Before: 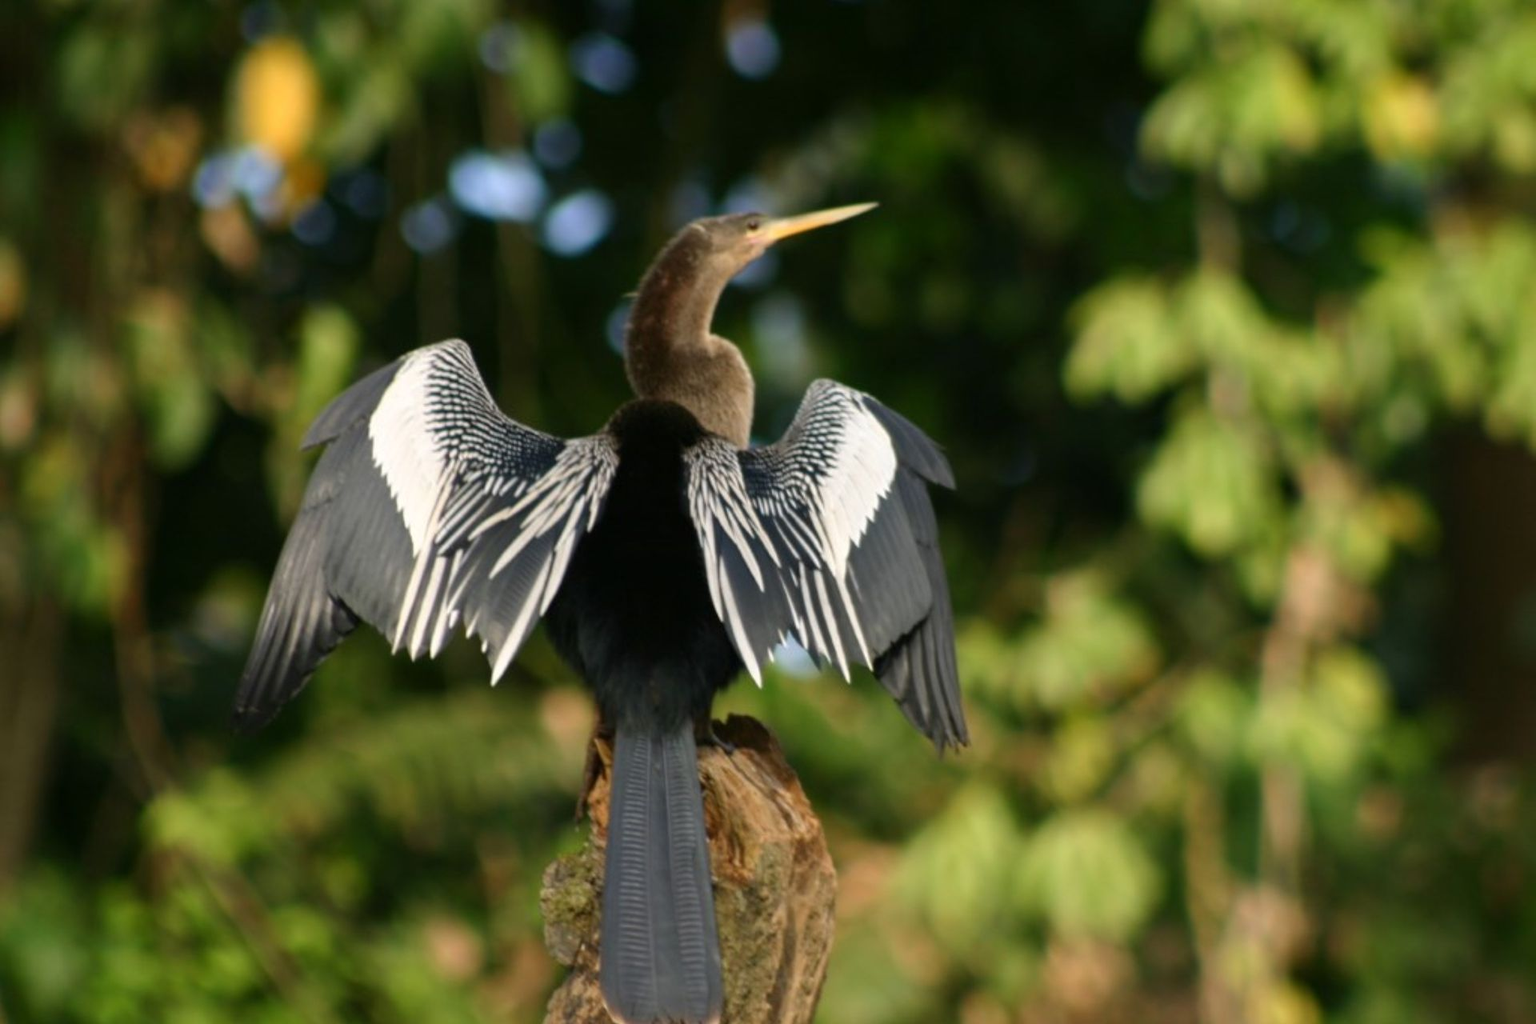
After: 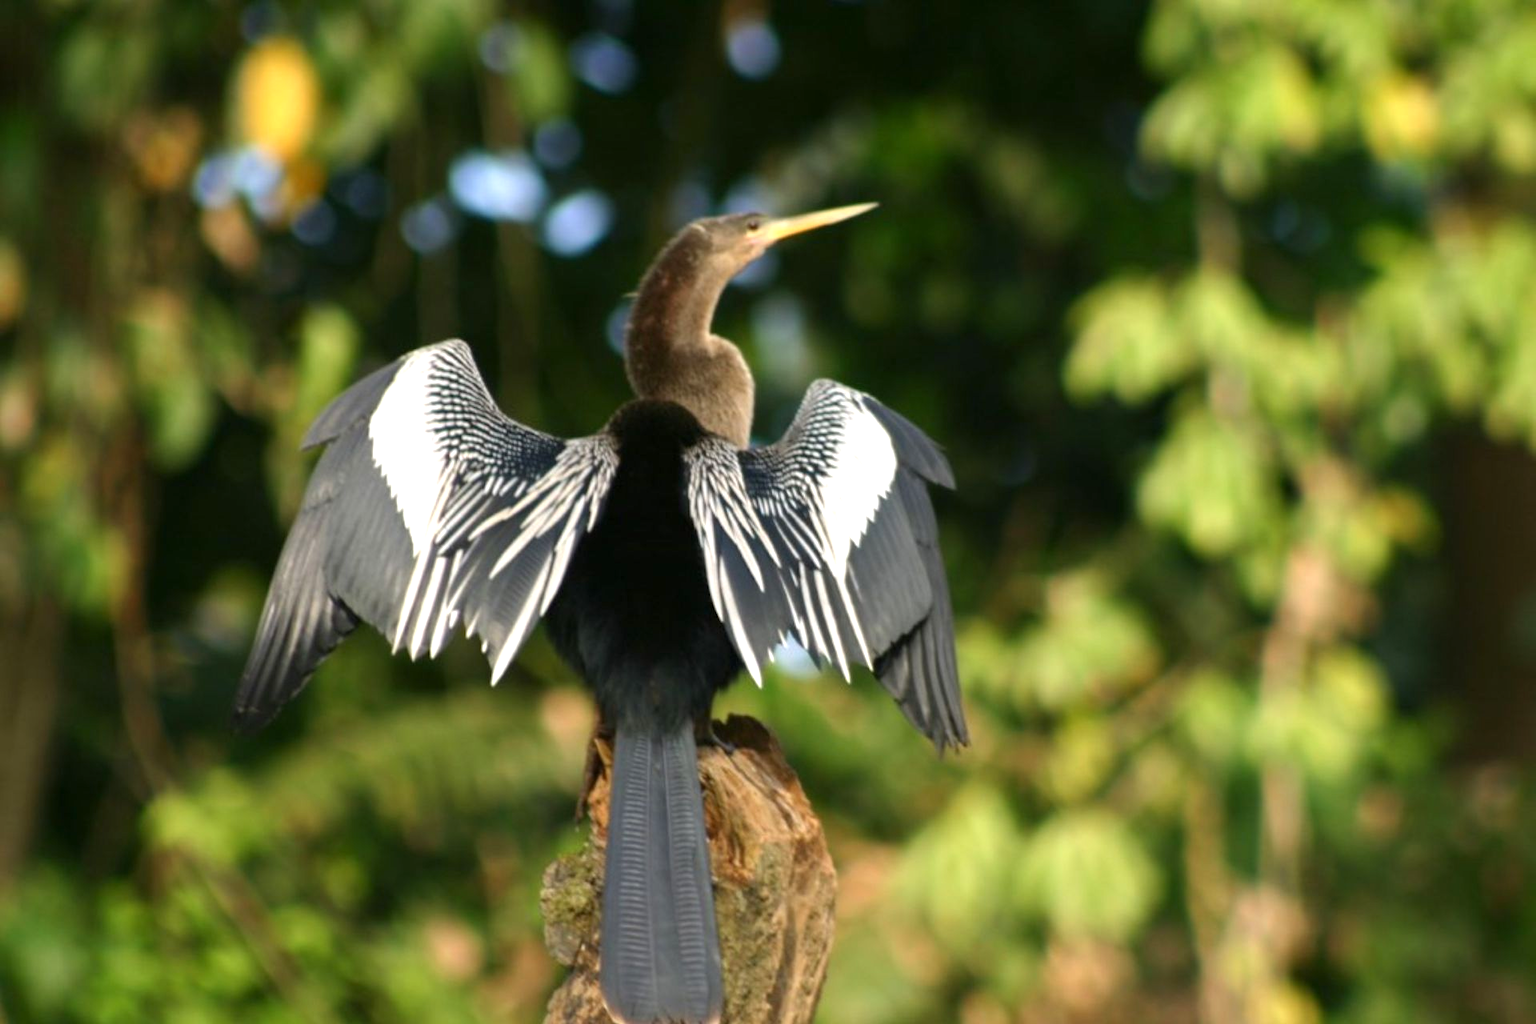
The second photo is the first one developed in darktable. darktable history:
exposure: exposure 0.558 EV, compensate highlight preservation false
